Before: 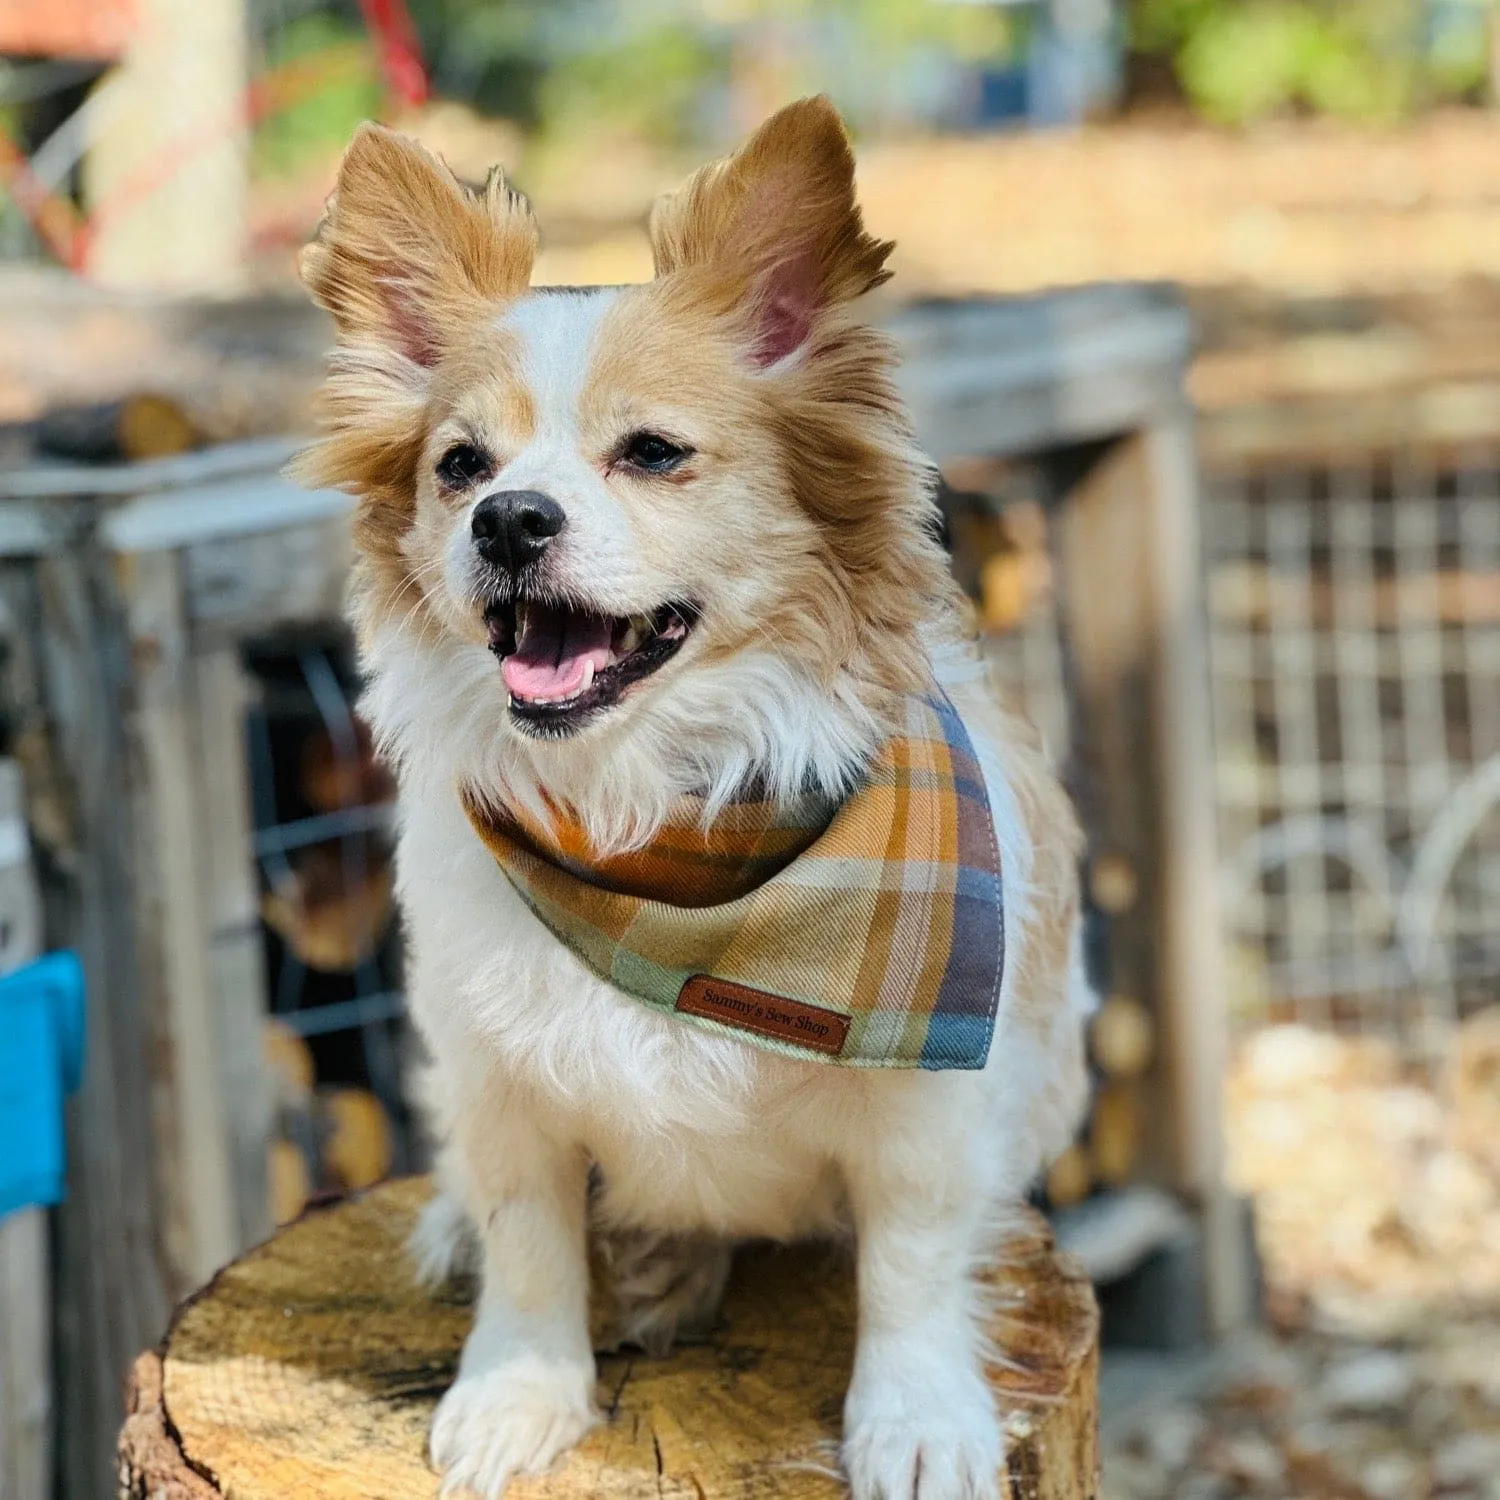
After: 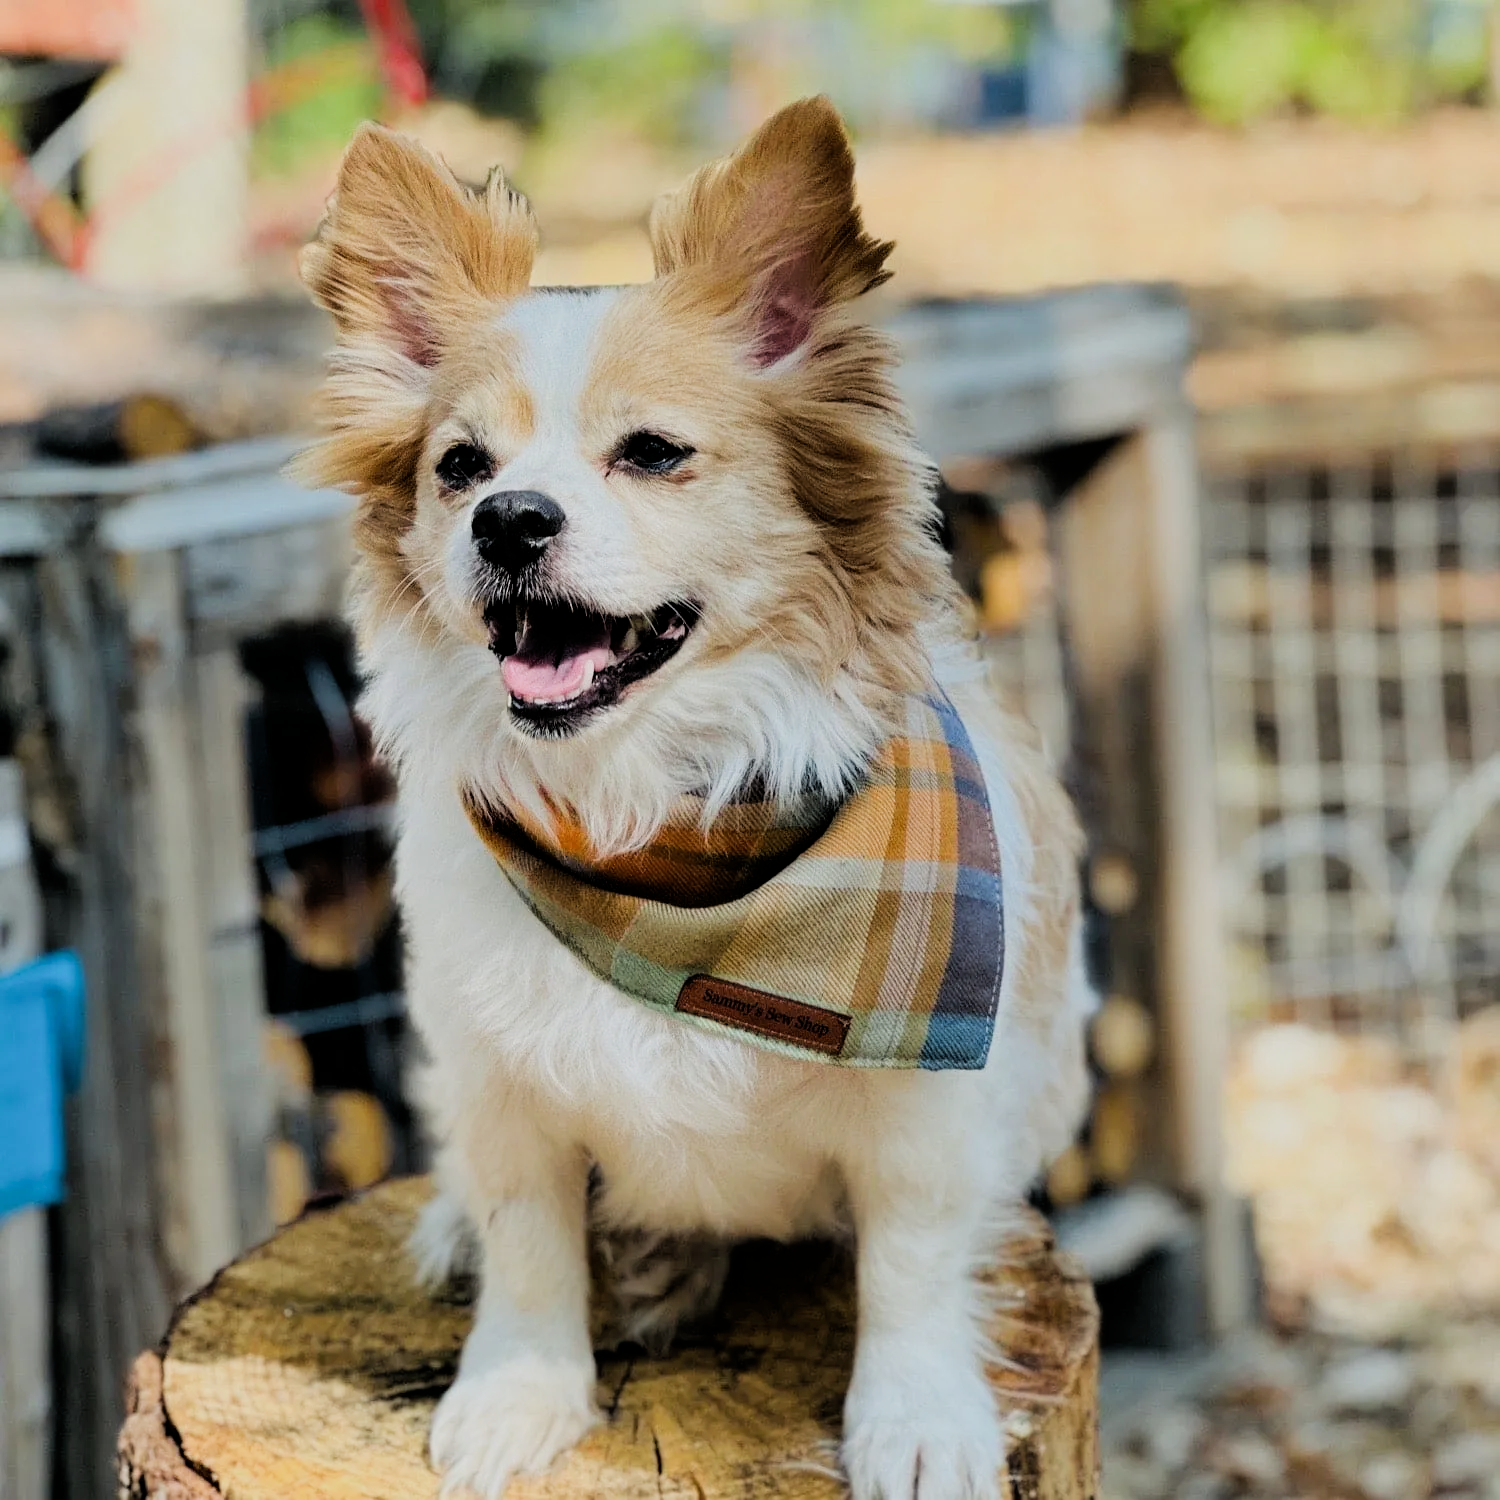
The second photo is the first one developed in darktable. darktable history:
filmic rgb: black relative exposure -5 EV, hardness 2.88, contrast 1.2, highlights saturation mix -30%
